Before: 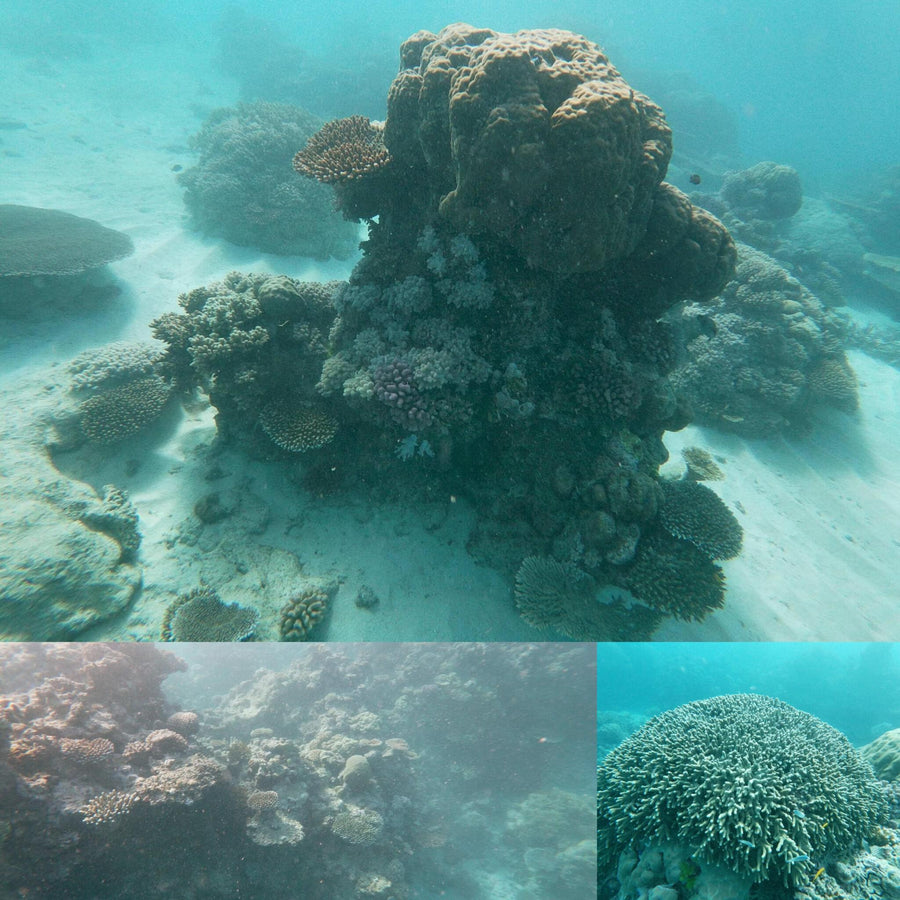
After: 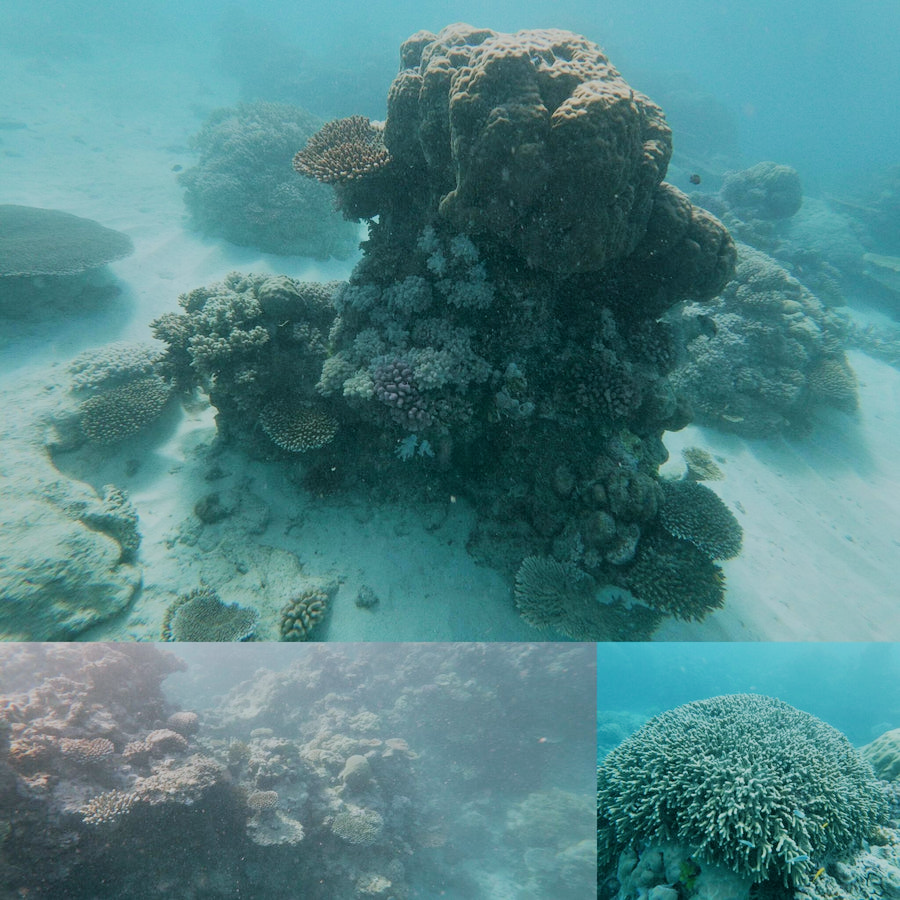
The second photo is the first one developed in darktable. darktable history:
white balance: red 0.98, blue 1.034
filmic rgb: black relative exposure -9.22 EV, white relative exposure 6.77 EV, hardness 3.07, contrast 1.05
